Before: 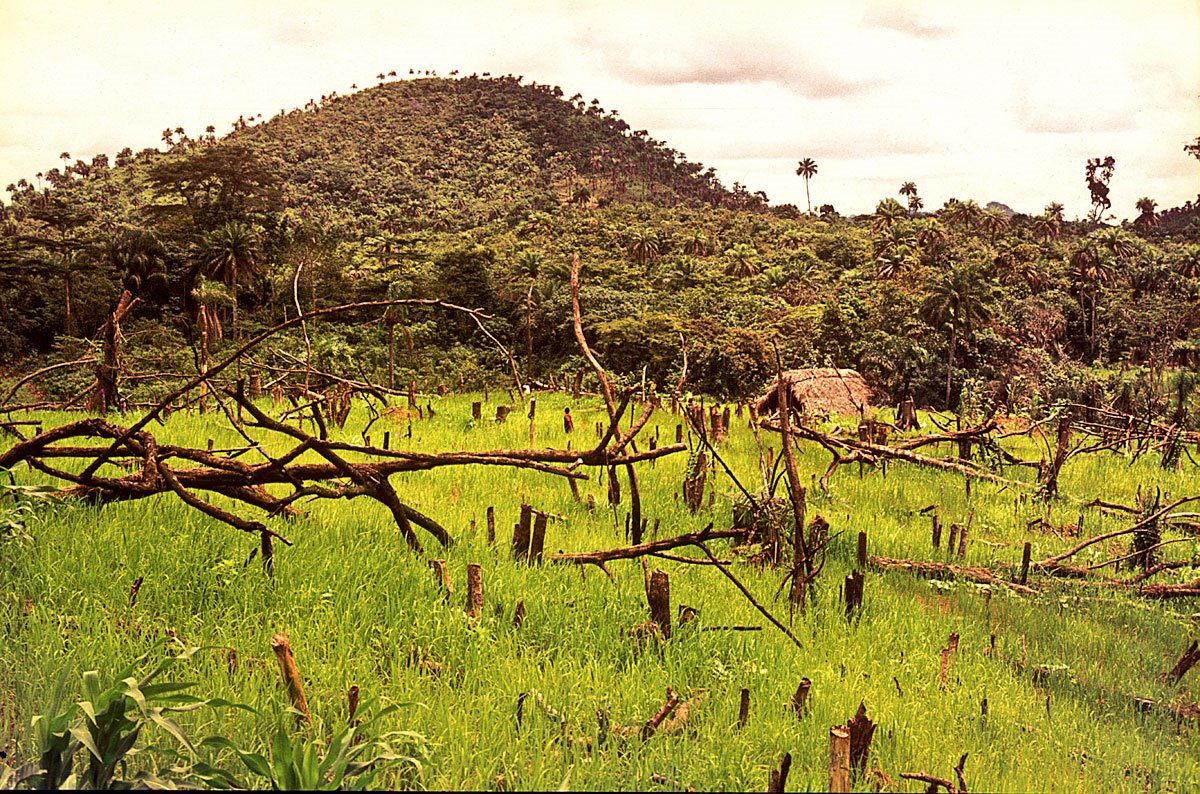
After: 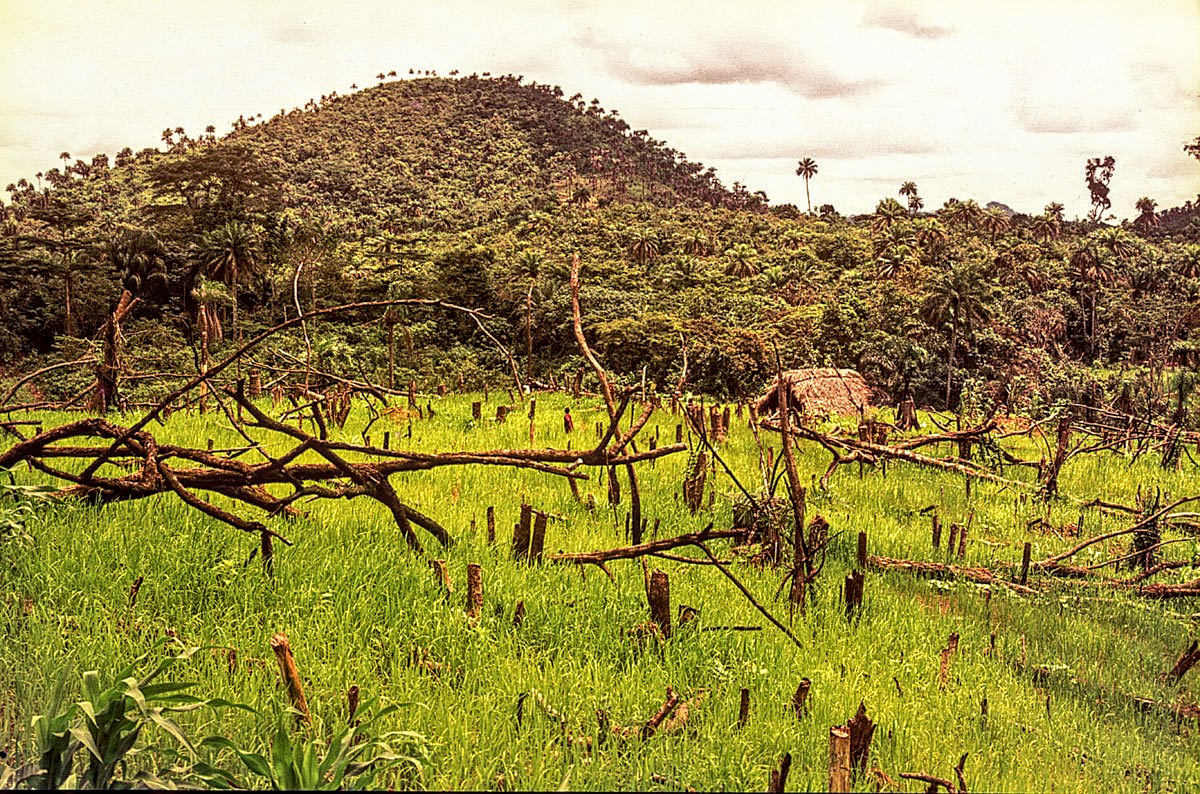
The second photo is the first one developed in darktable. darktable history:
contrast equalizer: octaves 7, y [[0.502, 0.505, 0.512, 0.529, 0.564, 0.588], [0.5 ×6], [0.502, 0.505, 0.512, 0.529, 0.564, 0.588], [0, 0.001, 0.001, 0.004, 0.008, 0.011], [0, 0.001, 0.001, 0.004, 0.008, 0.011]]
shadows and highlights: shadows 25.78, highlights -23.31
local contrast: on, module defaults
exposure: exposure 0.014 EV, compensate highlight preservation false
